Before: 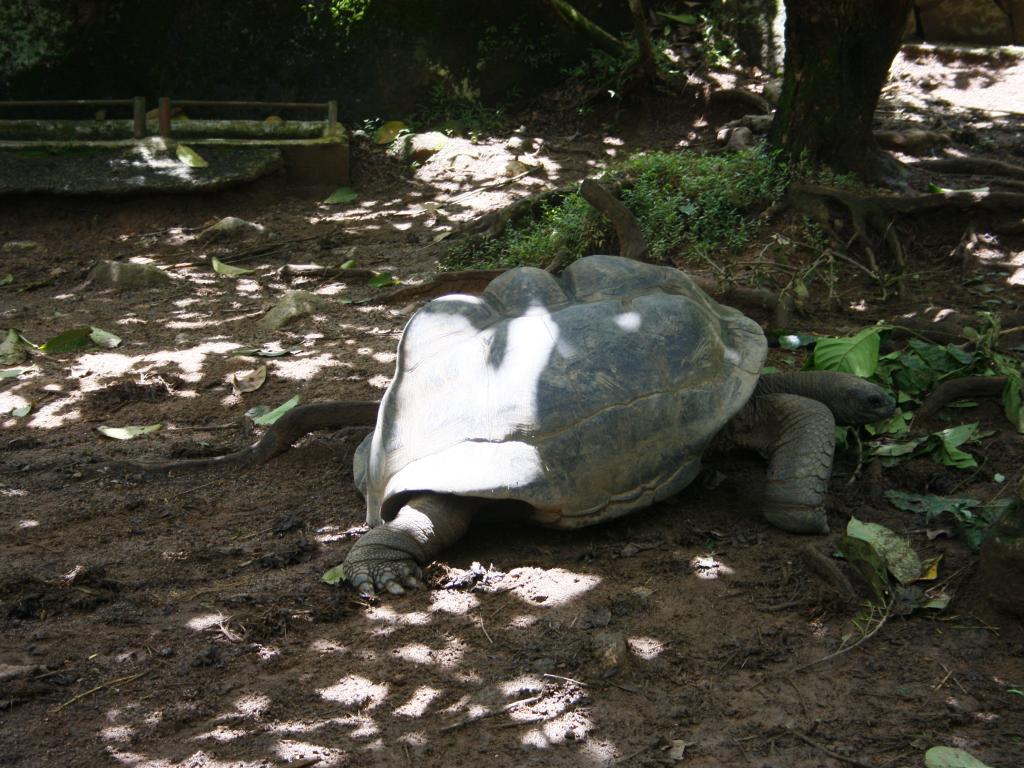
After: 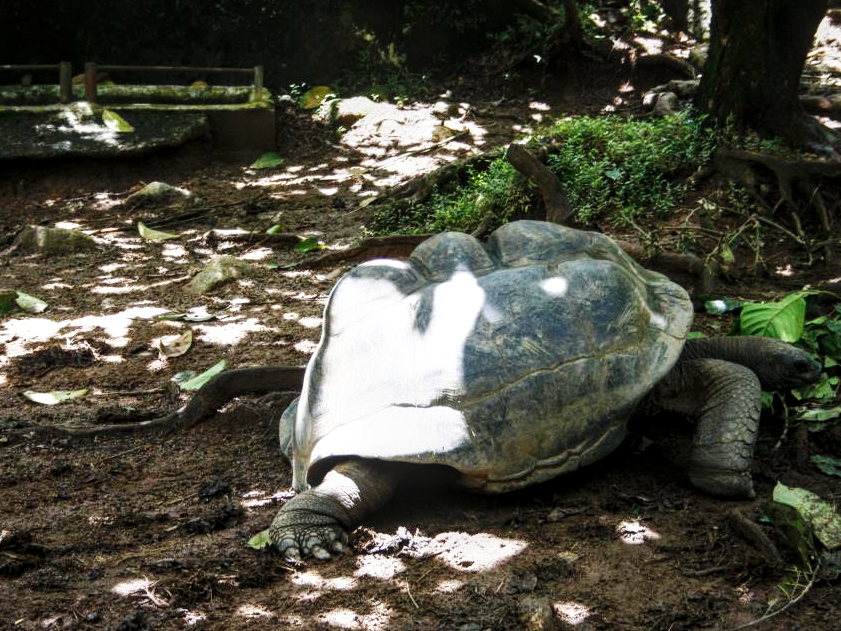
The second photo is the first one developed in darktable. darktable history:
crop and rotate: left 7.281%, top 4.62%, right 10.56%, bottom 13.213%
local contrast: highlights 61%, detail 143%, midtone range 0.435
base curve: curves: ch0 [(0, 0) (0.032, 0.025) (0.121, 0.166) (0.206, 0.329) (0.605, 0.79) (1, 1)], preserve colors none
